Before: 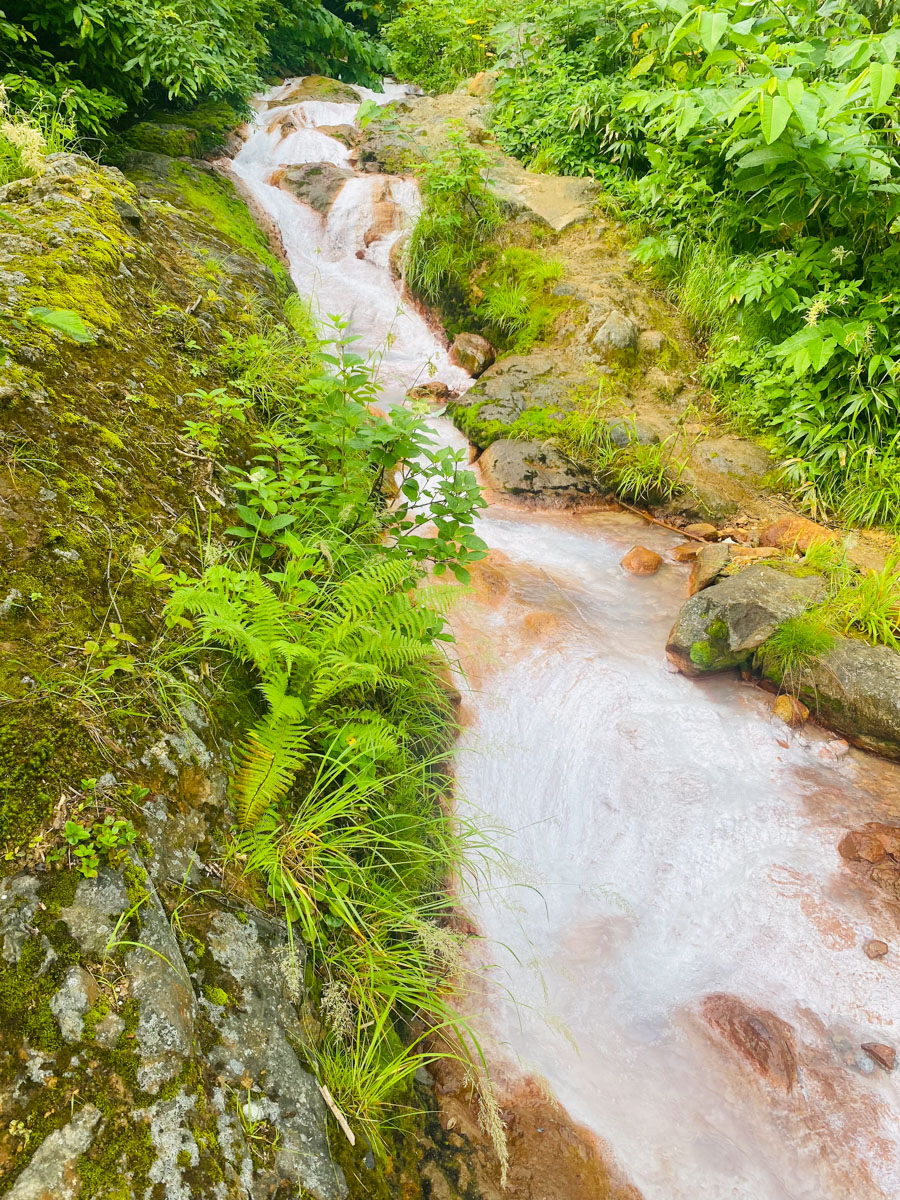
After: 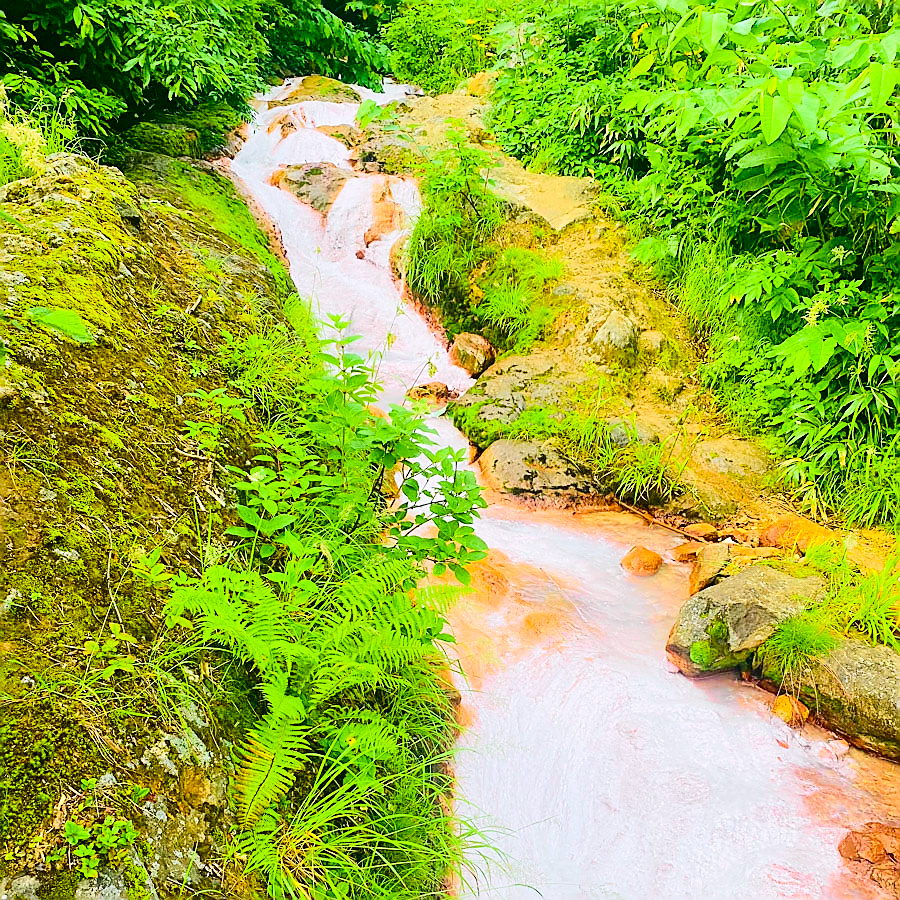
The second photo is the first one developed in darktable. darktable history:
crop: bottom 24.967%
tone curve: curves: ch0 [(0, 0.014) (0.17, 0.099) (0.392, 0.438) (0.725, 0.828) (0.872, 0.918) (1, 0.981)]; ch1 [(0, 0) (0.402, 0.36) (0.489, 0.491) (0.5, 0.503) (0.515, 0.52) (0.545, 0.572) (0.615, 0.662) (0.701, 0.725) (1, 1)]; ch2 [(0, 0) (0.42, 0.458) (0.485, 0.499) (0.503, 0.503) (0.531, 0.542) (0.561, 0.594) (0.644, 0.694) (0.717, 0.753) (1, 0.991)], color space Lab, independent channels
sharpen: radius 1.4, amount 1.25, threshold 0.7
color balance rgb: perceptual saturation grading › global saturation 25%, perceptual brilliance grading › mid-tones 10%, perceptual brilliance grading › shadows 15%, global vibrance 20%
white balance: red 0.984, blue 1.059
